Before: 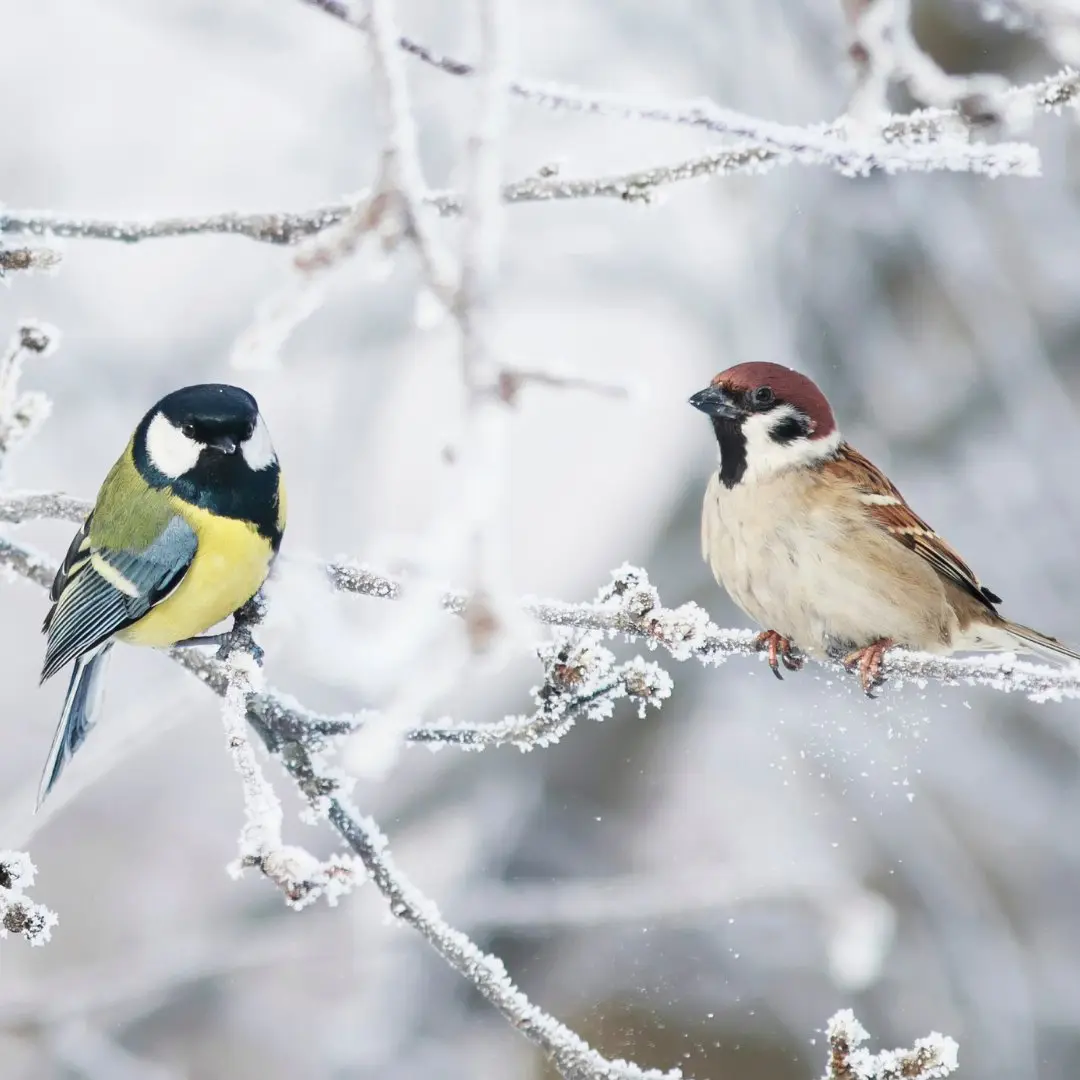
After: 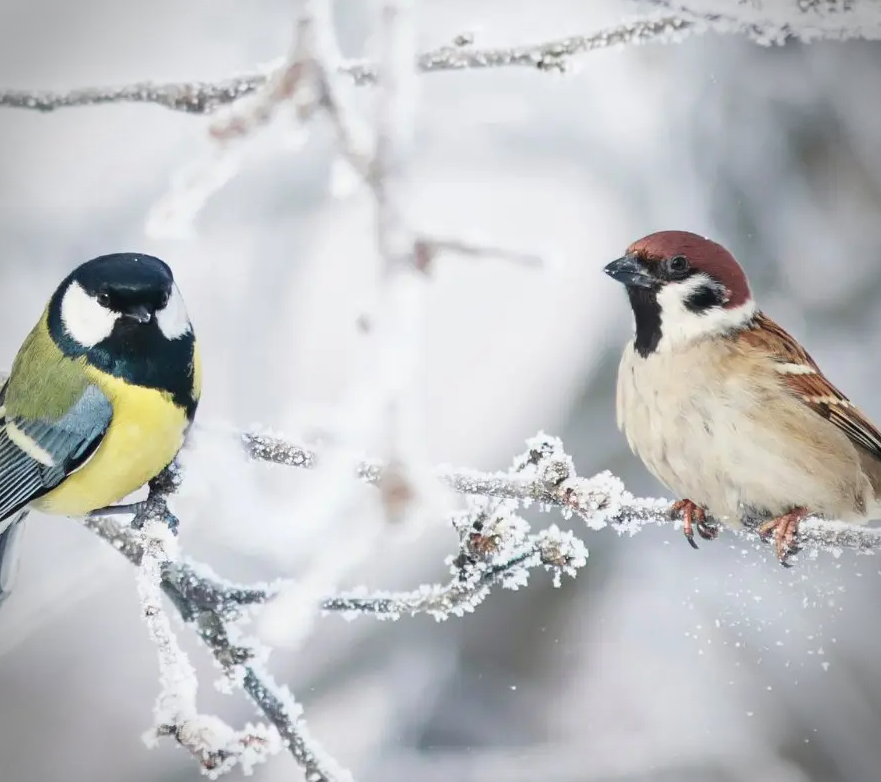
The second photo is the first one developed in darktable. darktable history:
crop: left 7.921%, top 12.18%, right 10.452%, bottom 15.407%
vignetting: dithering 8-bit output, unbound false
